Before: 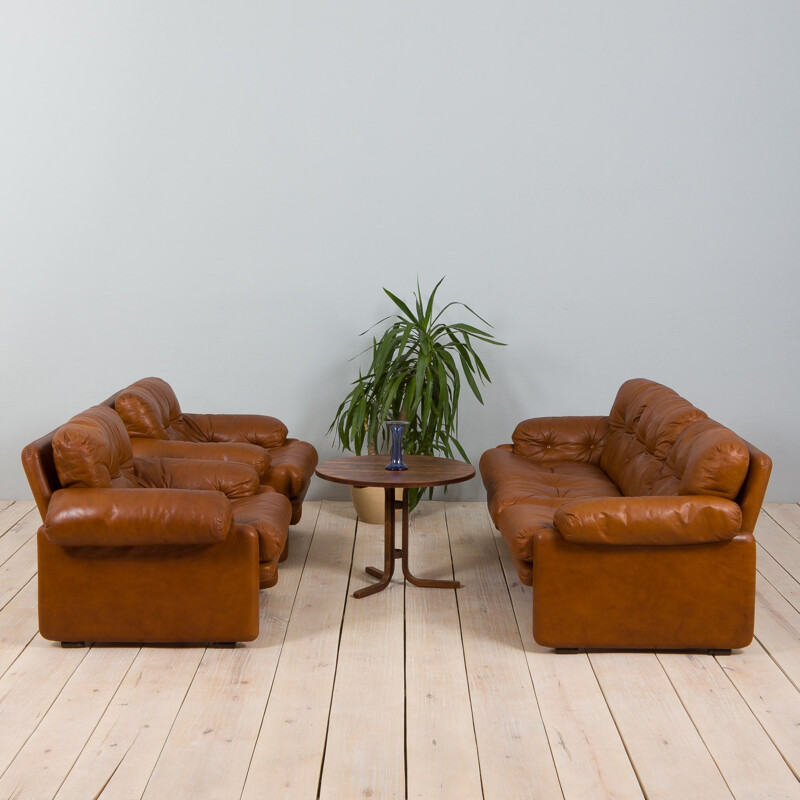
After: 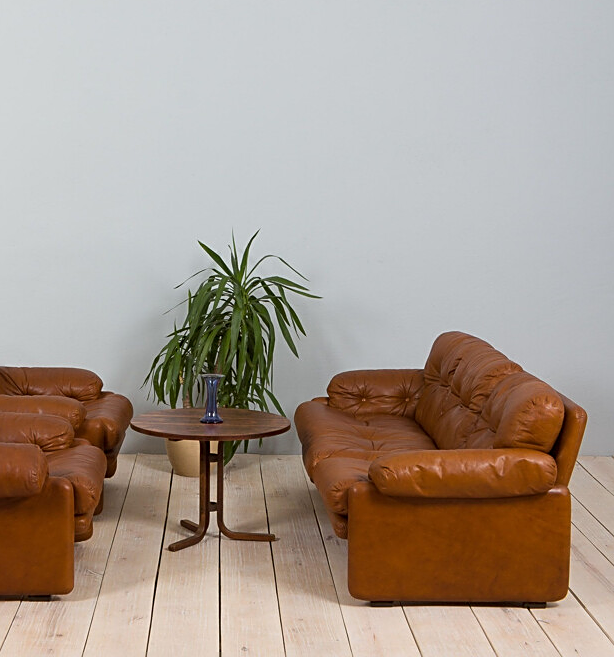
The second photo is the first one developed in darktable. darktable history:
crop: left 23.196%, top 5.908%, bottom 11.884%
sharpen: on, module defaults
